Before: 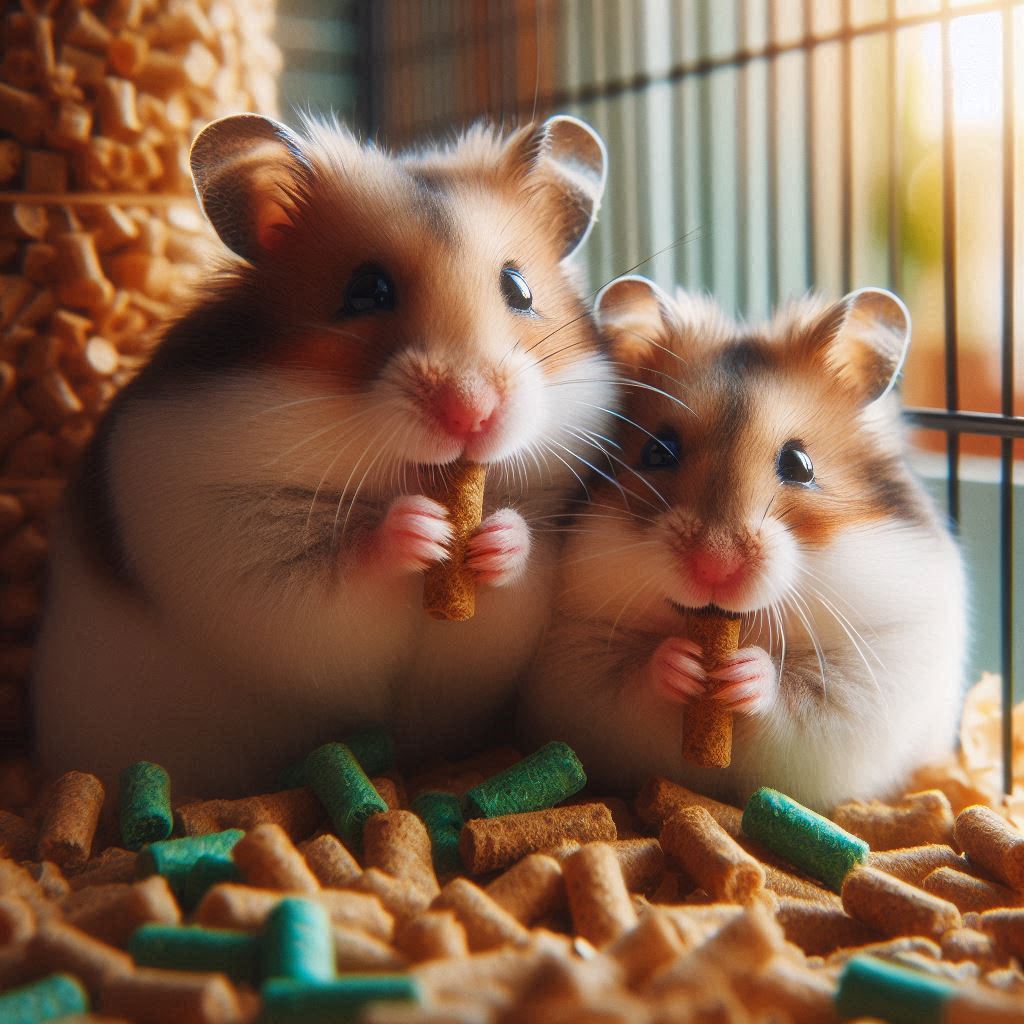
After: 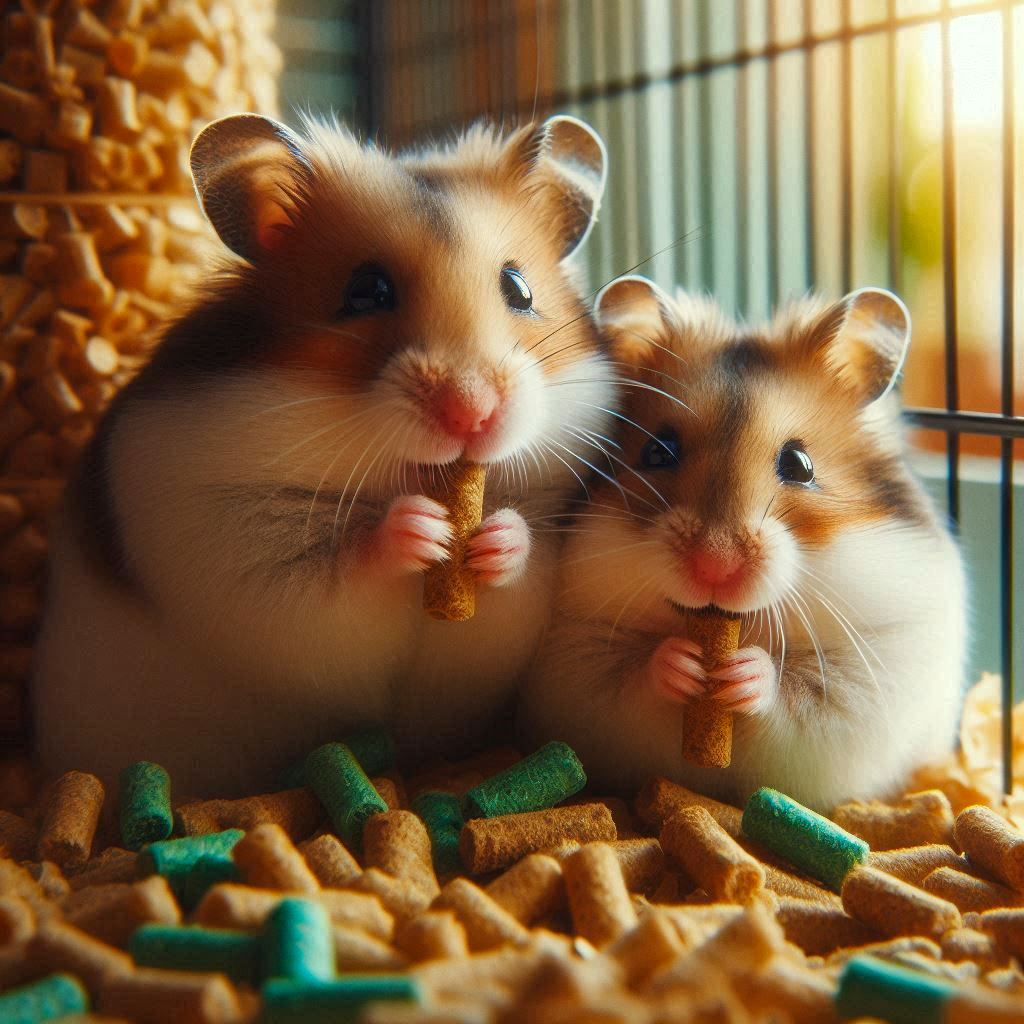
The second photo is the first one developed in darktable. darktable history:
haze removal: compatibility mode true, adaptive false
white balance: red 1.004, blue 1.024
color correction: highlights a* -5.94, highlights b* 11.19
